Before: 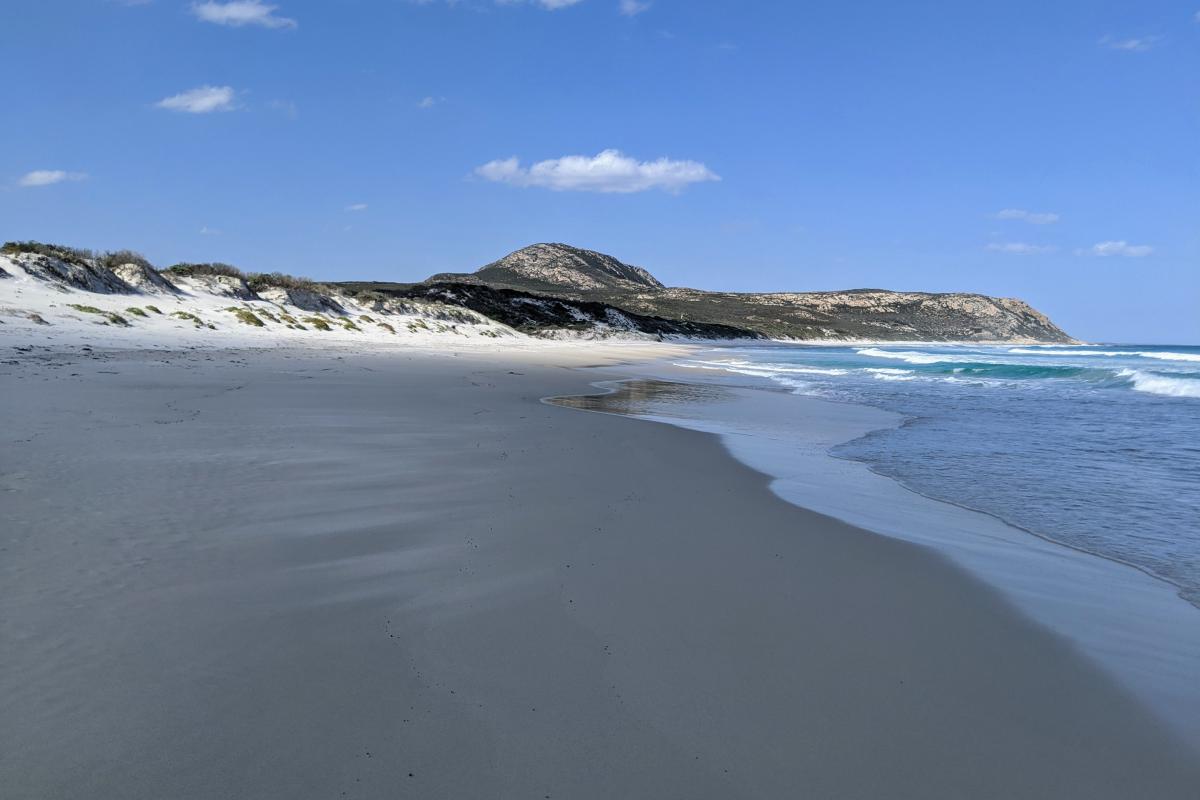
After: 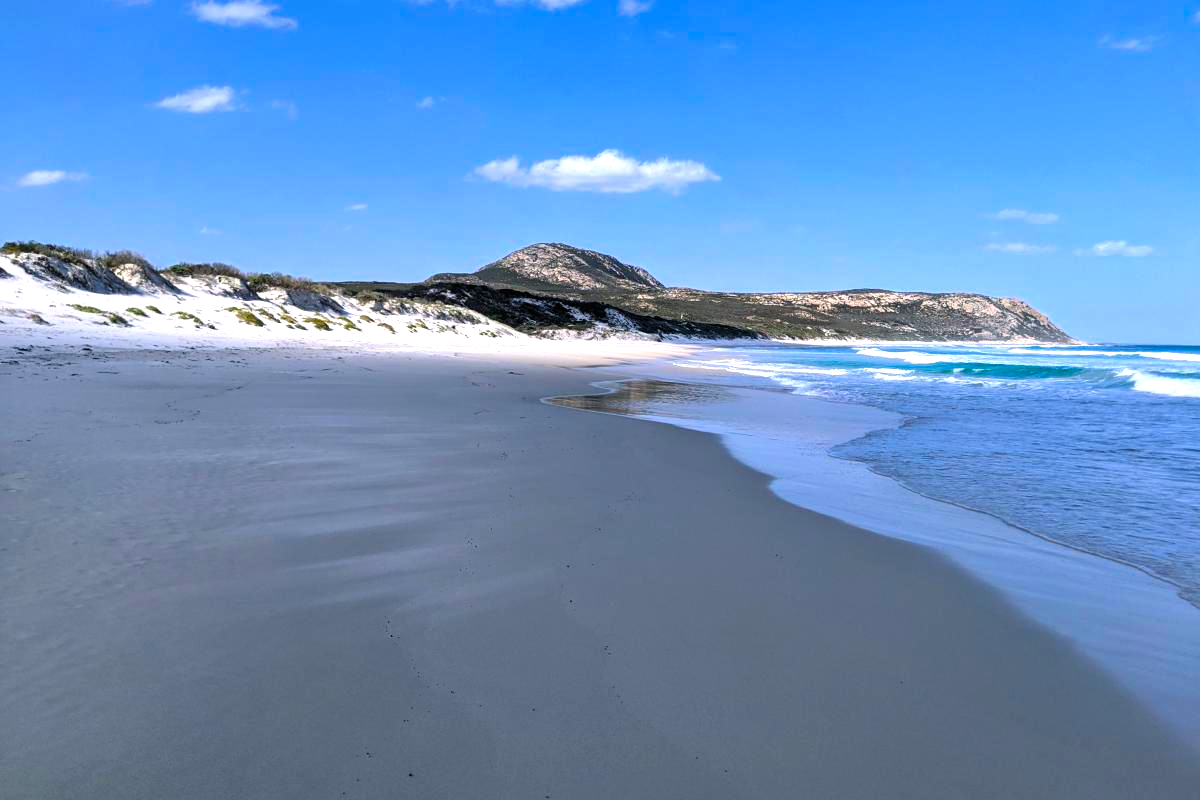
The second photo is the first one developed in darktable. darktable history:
color balance rgb: highlights gain › chroma 2.055%, highlights gain › hue 292.16°, perceptual saturation grading › global saturation 29.351%, perceptual brilliance grading › global brilliance 12.83%, global vibrance 30.299%, contrast 9.789%
